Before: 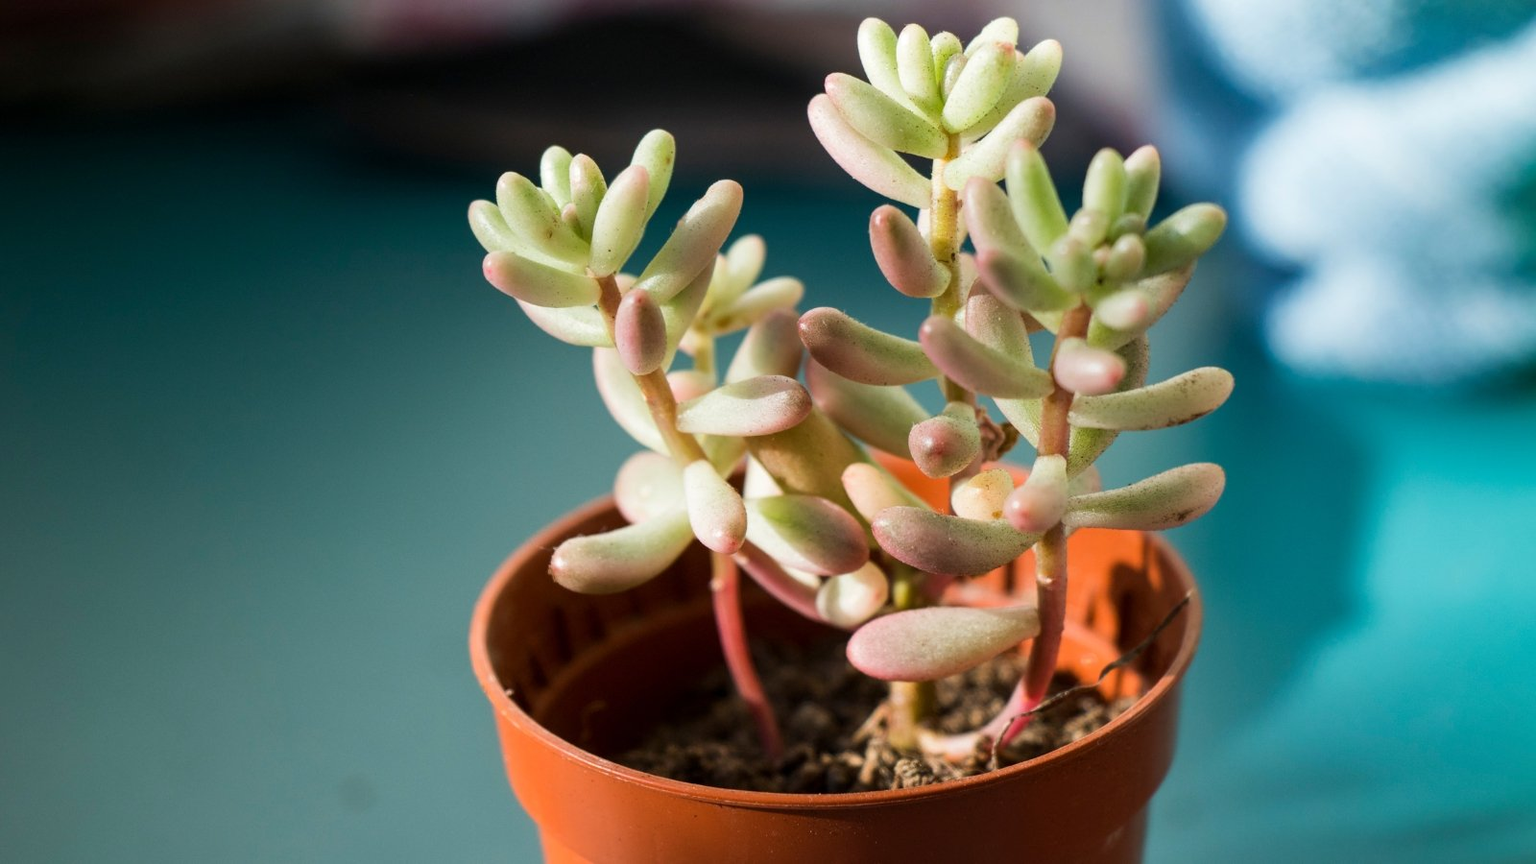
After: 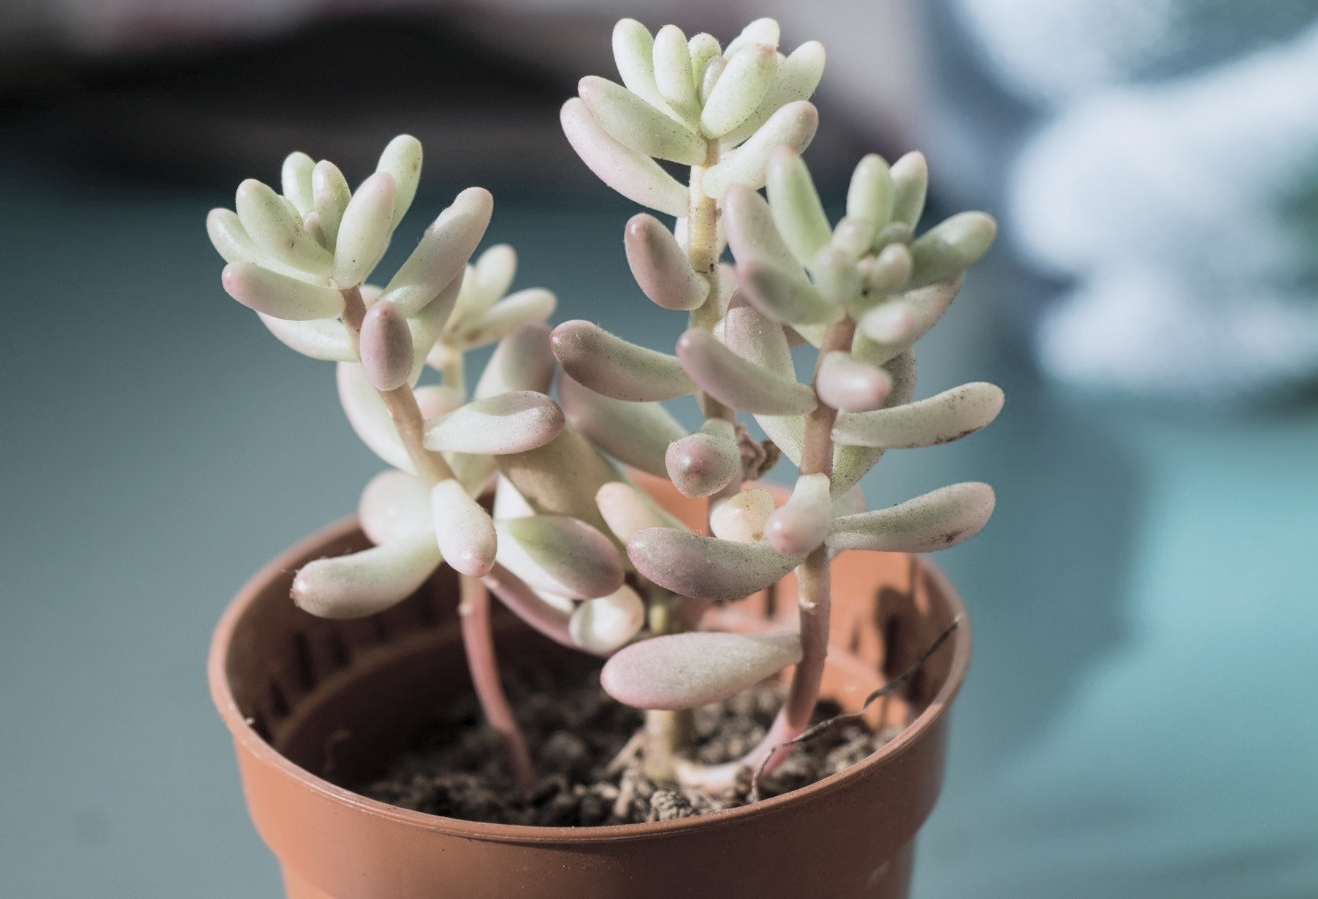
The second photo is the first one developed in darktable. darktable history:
exposure: exposure -0.293 EV, compensate highlight preservation false
crop: left 17.582%, bottom 0.031%
contrast brightness saturation: brightness 0.18, saturation -0.5
color calibration: illuminant as shot in camera, x 0.358, y 0.373, temperature 4628.91 K
